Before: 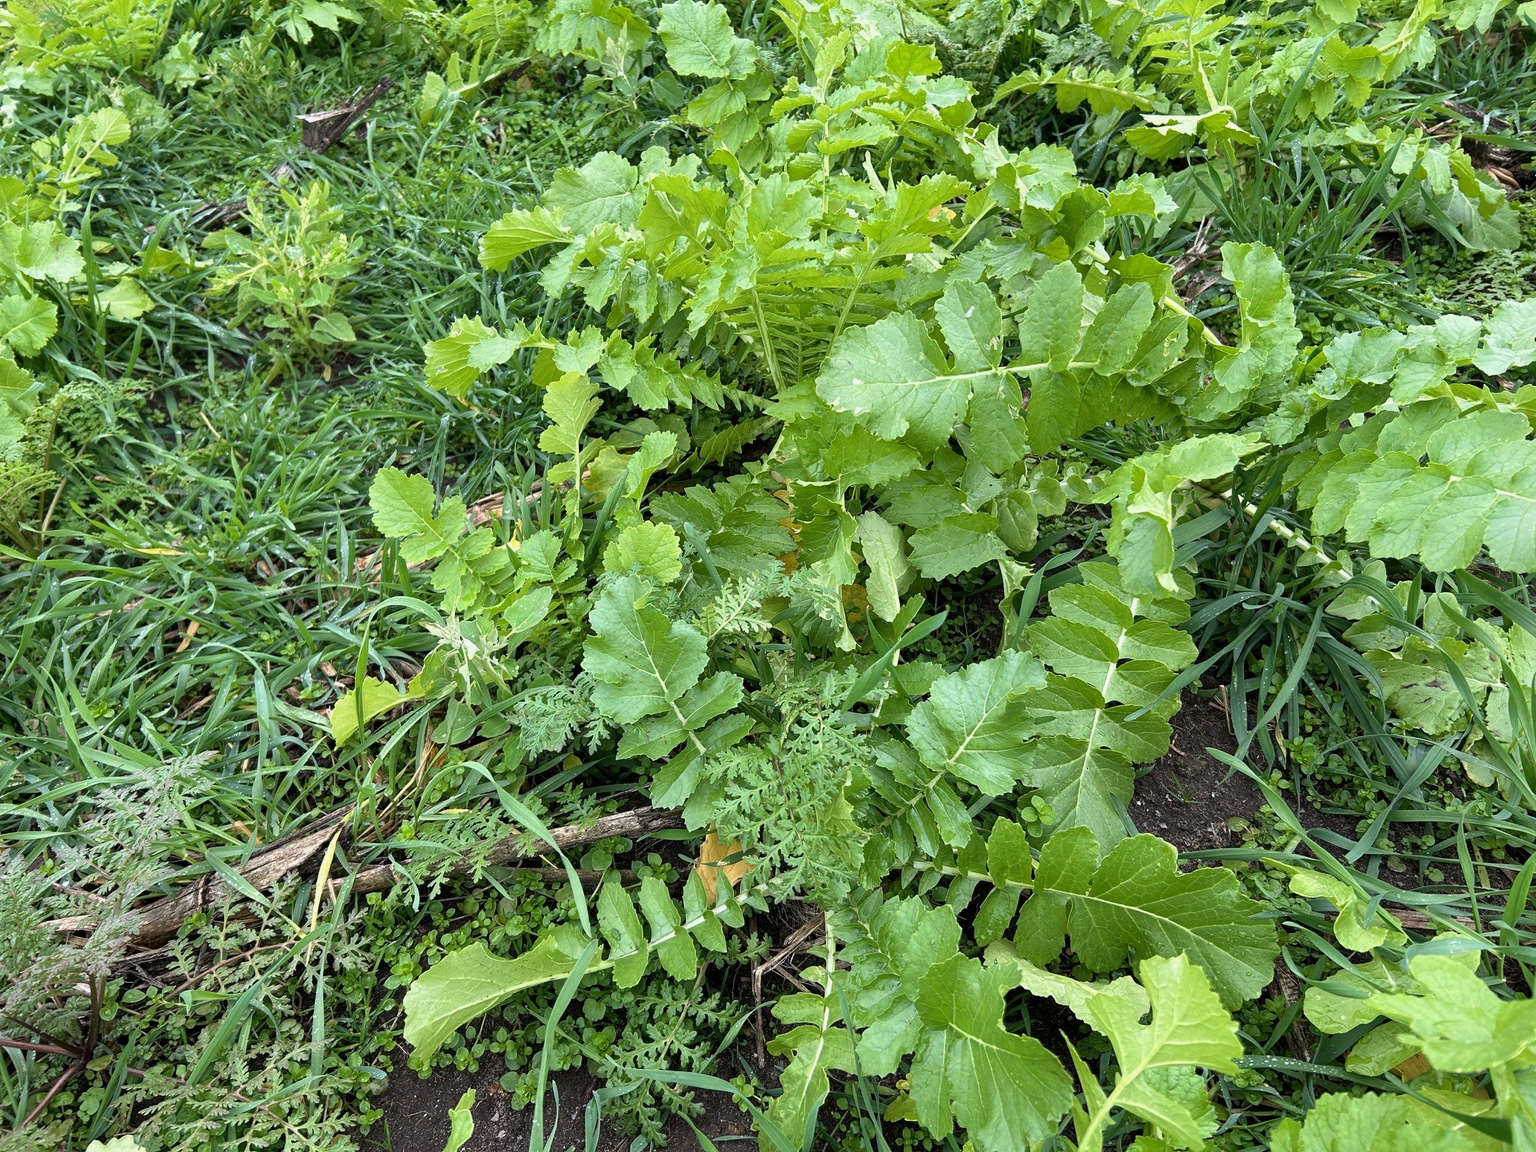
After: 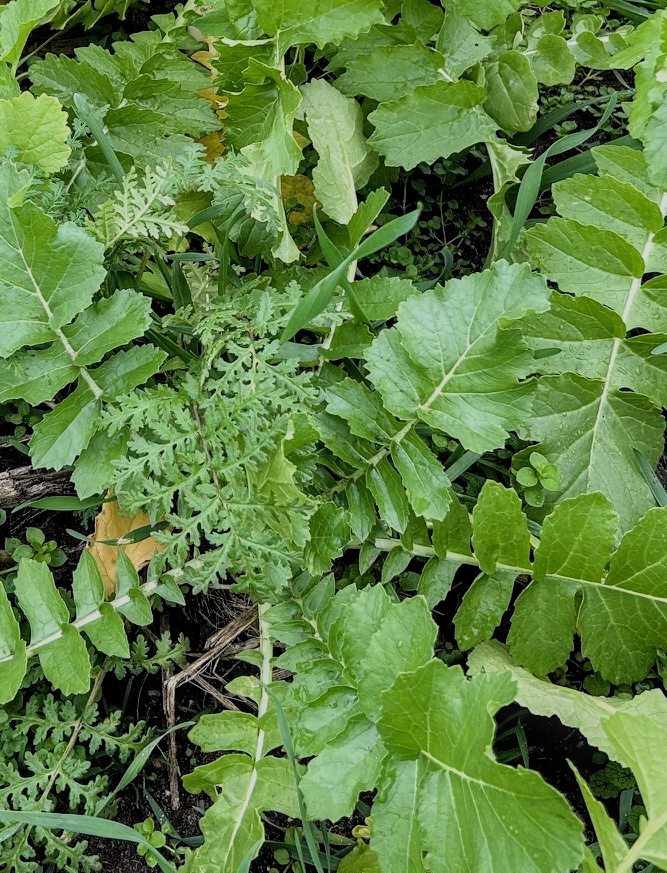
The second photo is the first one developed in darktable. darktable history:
filmic rgb: black relative exposure -7.65 EV, white relative exposure 4.56 EV, hardness 3.61
crop: left 40.878%, top 39.176%, right 25.993%, bottom 3.081%
rotate and perspective: automatic cropping off
local contrast: on, module defaults
